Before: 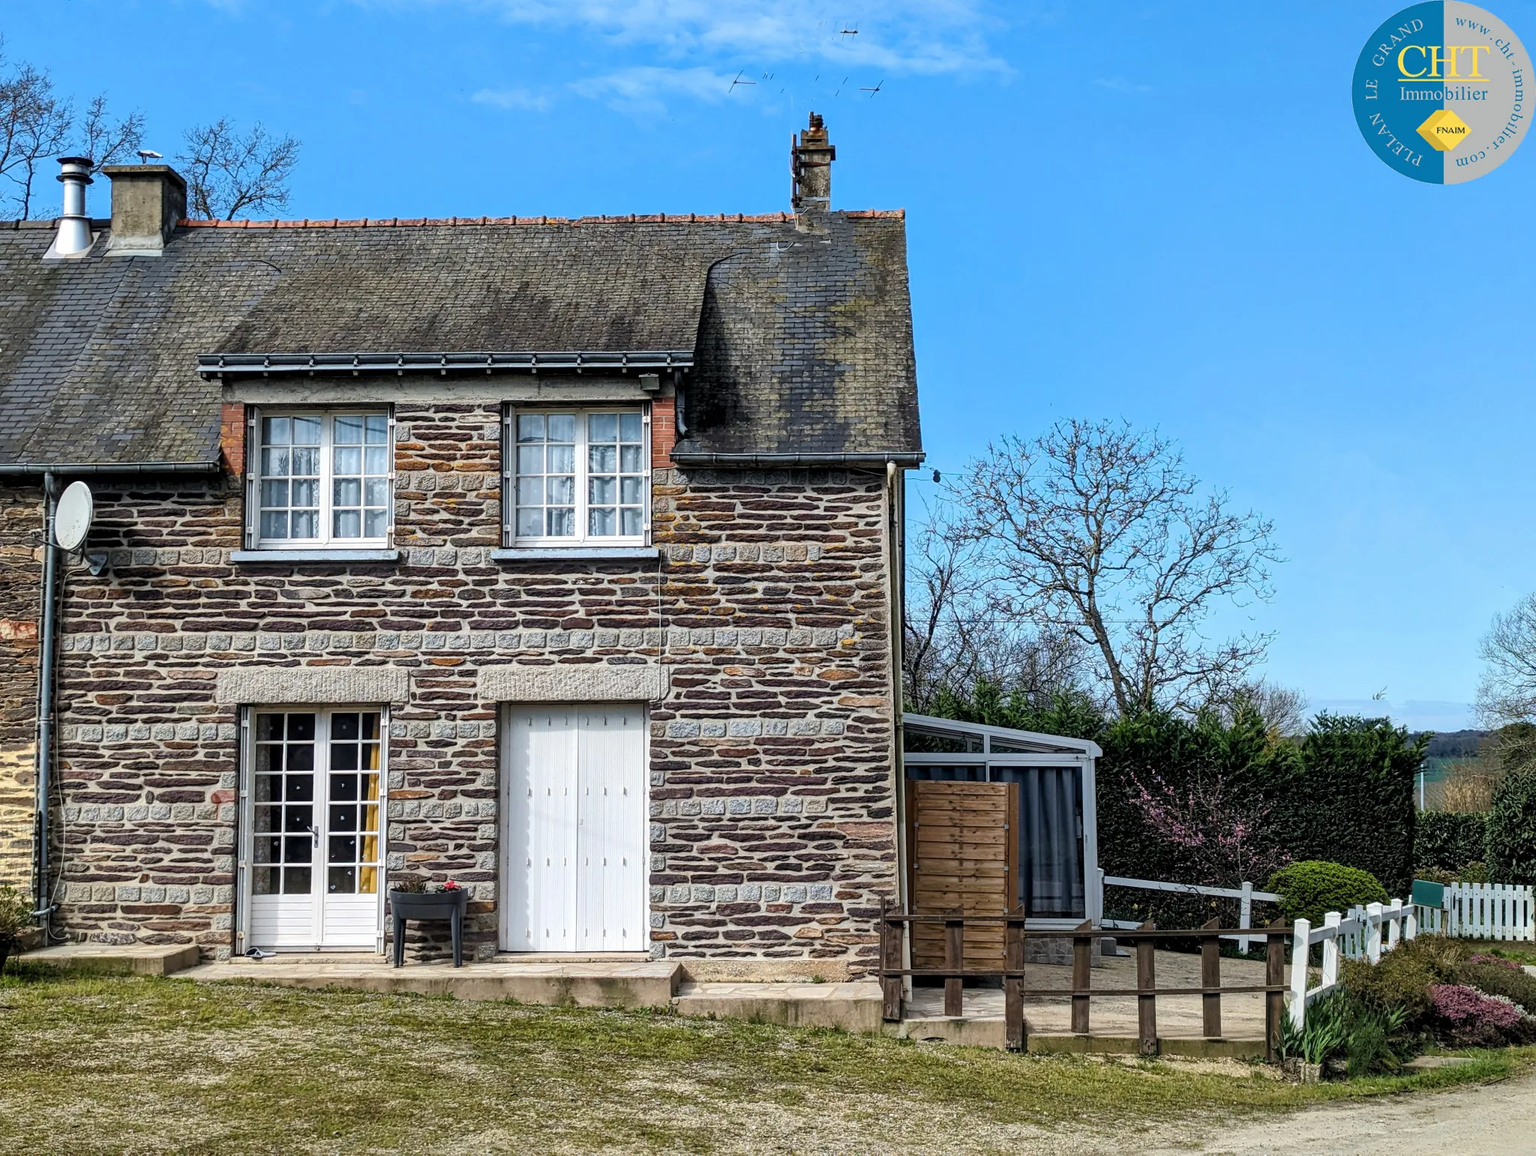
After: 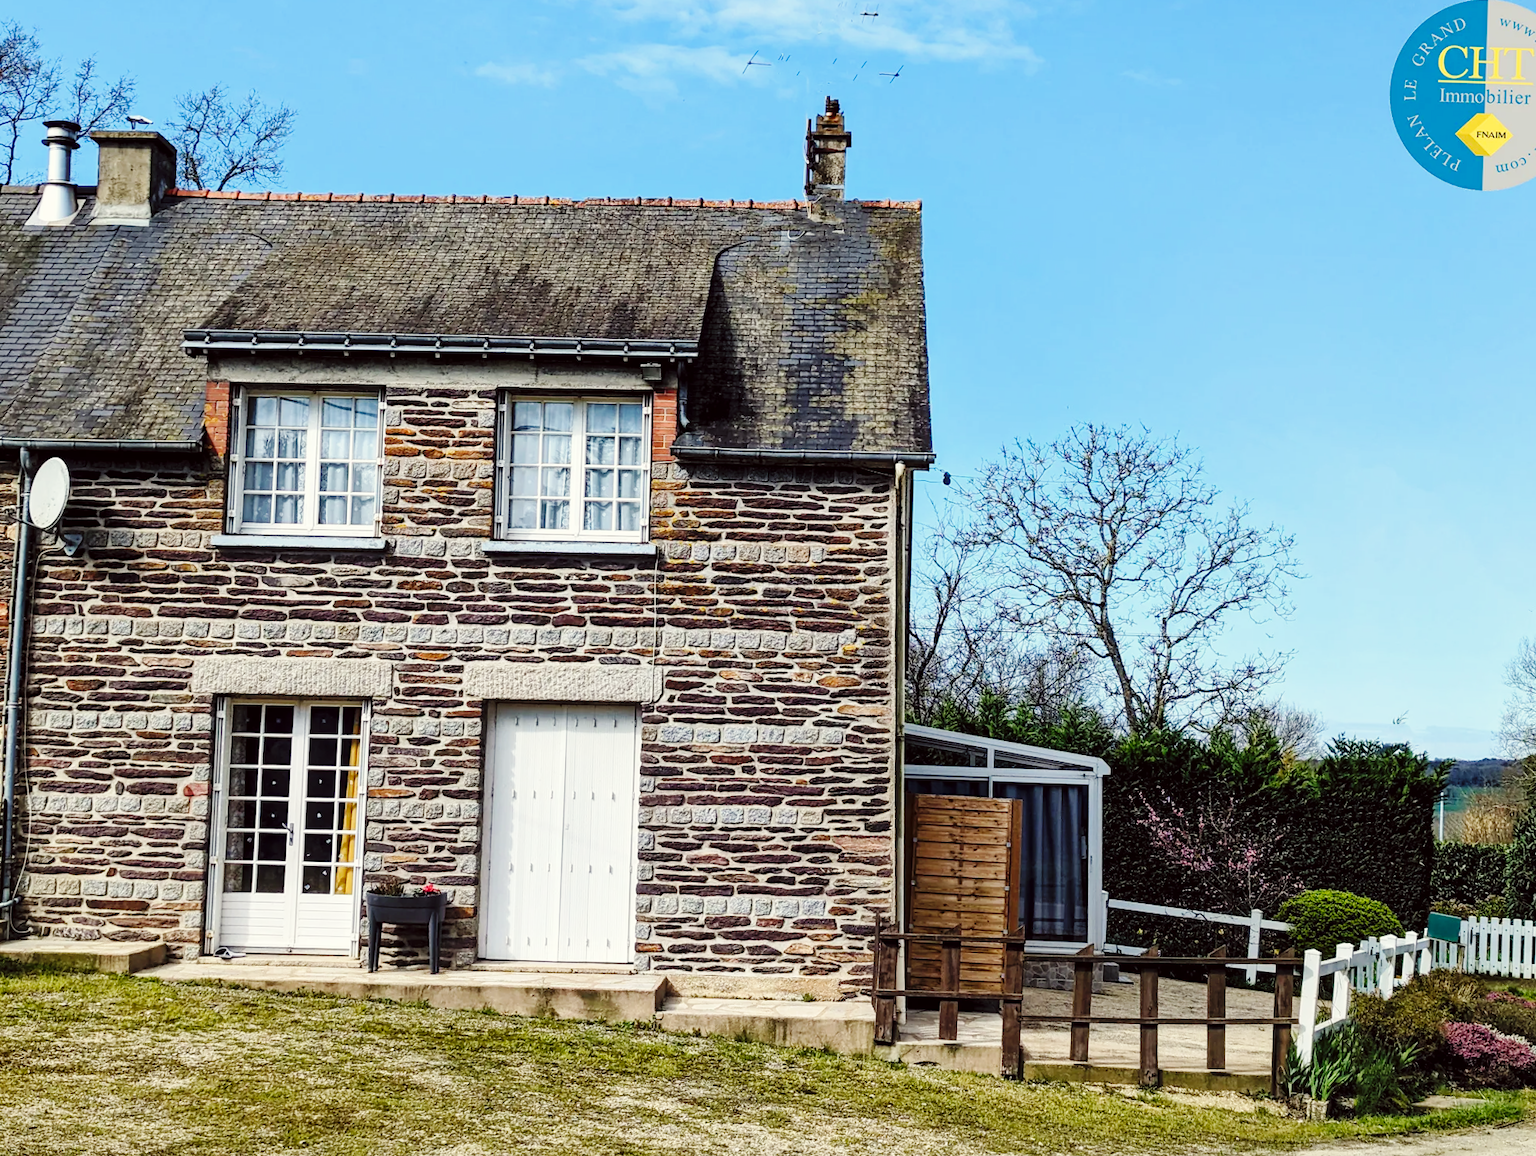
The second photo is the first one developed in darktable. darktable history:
exposure: exposure -0.045 EV, compensate exposure bias true, compensate highlight preservation false
crop and rotate: angle -1.69°
base curve: curves: ch0 [(0, 0) (0.036, 0.025) (0.121, 0.166) (0.206, 0.329) (0.605, 0.79) (1, 1)], preserve colors none
color correction: highlights a* -1, highlights b* 4.5, shadows a* 3.67
